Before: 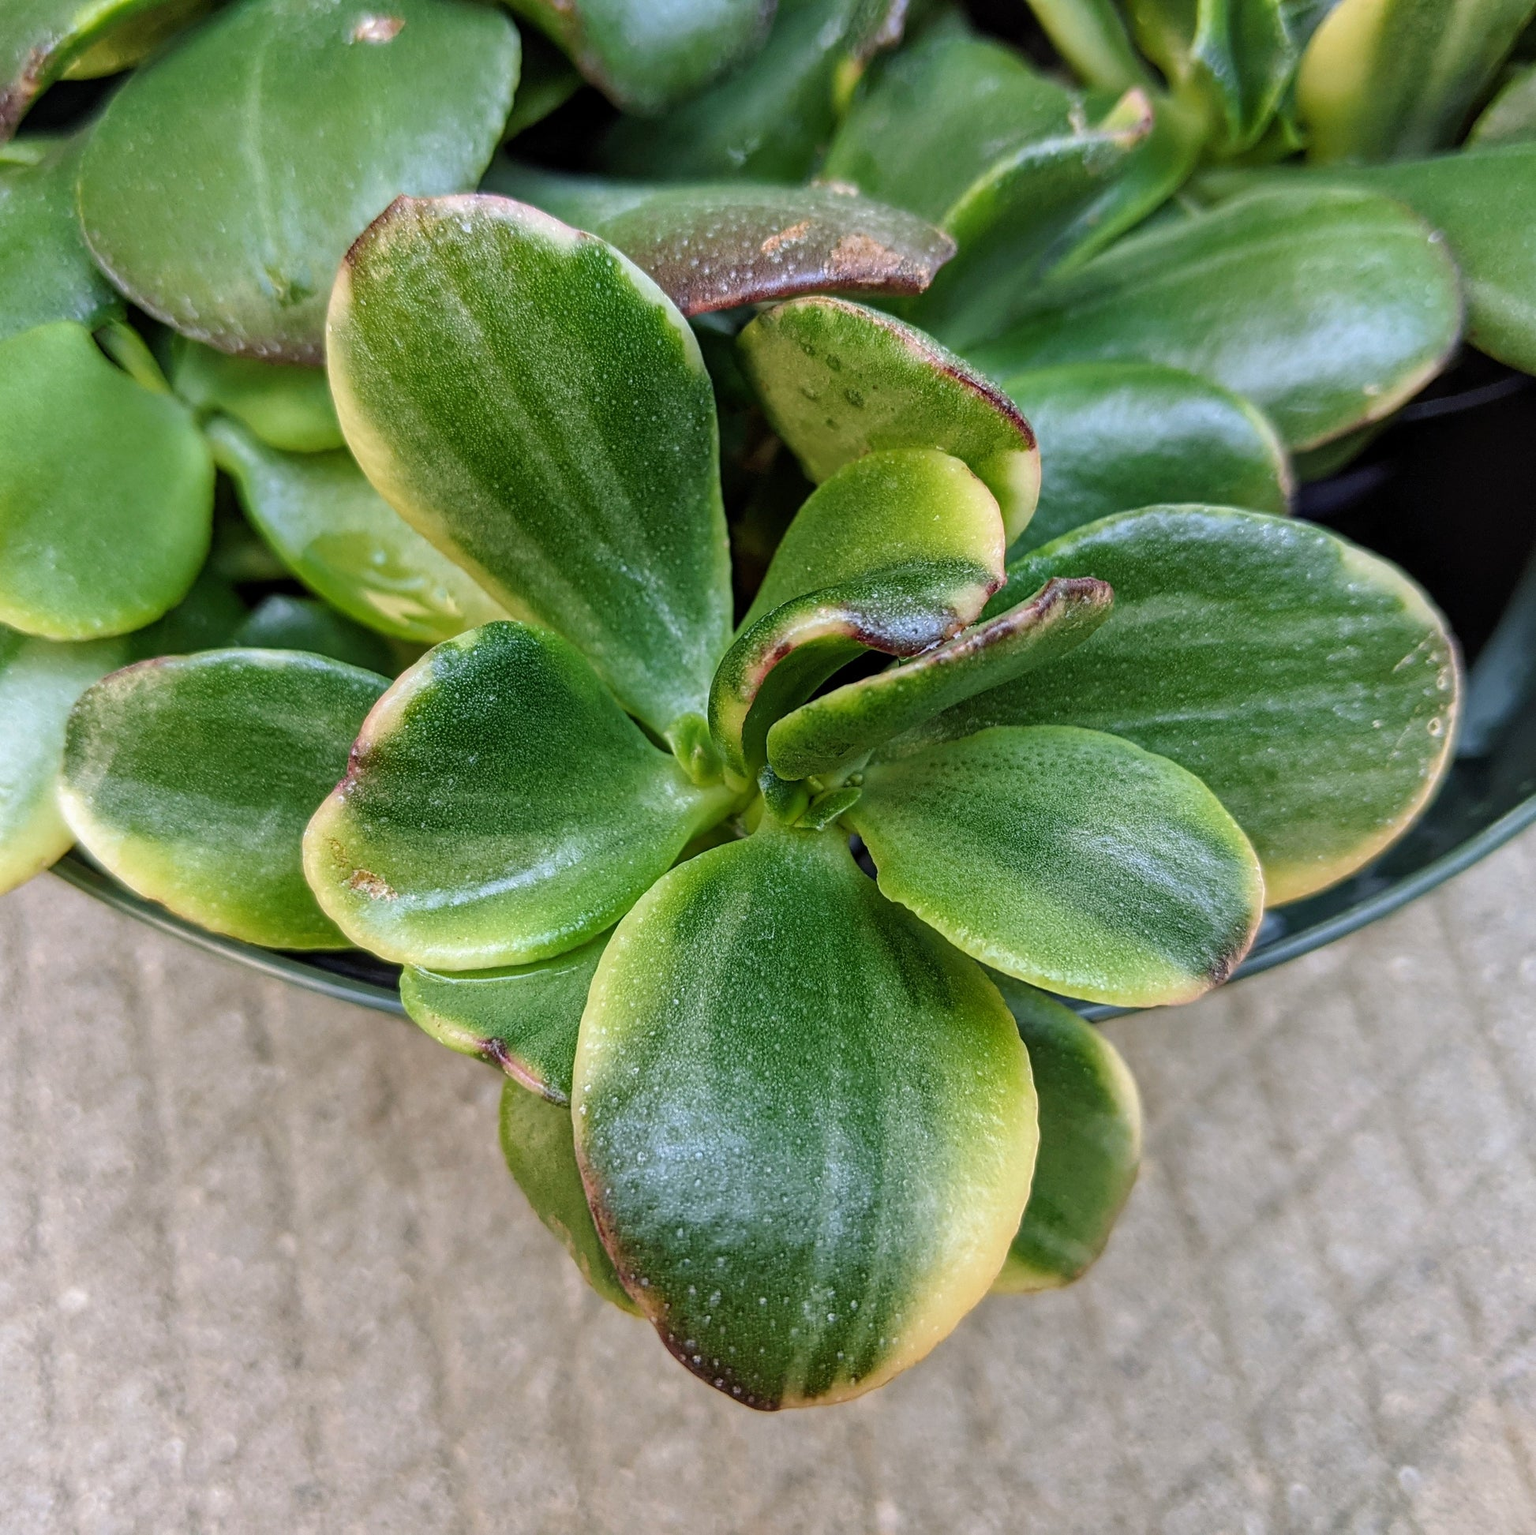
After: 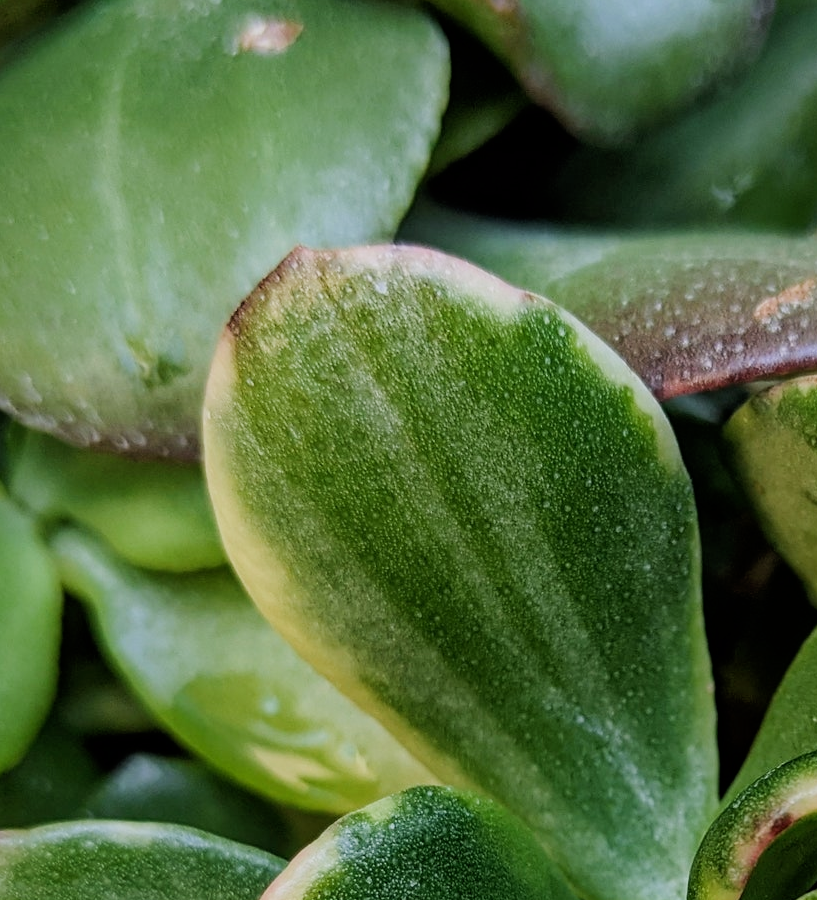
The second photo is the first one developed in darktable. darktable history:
crop and rotate: left 10.817%, top 0.062%, right 47.194%, bottom 53.626%
filmic rgb: black relative exposure -7.65 EV, white relative exposure 4.56 EV, hardness 3.61
tone equalizer: -8 EV -0.001 EV, -7 EV 0.001 EV, -6 EV -0.002 EV, -5 EV -0.003 EV, -4 EV -0.062 EV, -3 EV -0.222 EV, -2 EV -0.267 EV, -1 EV 0.105 EV, +0 EV 0.303 EV
